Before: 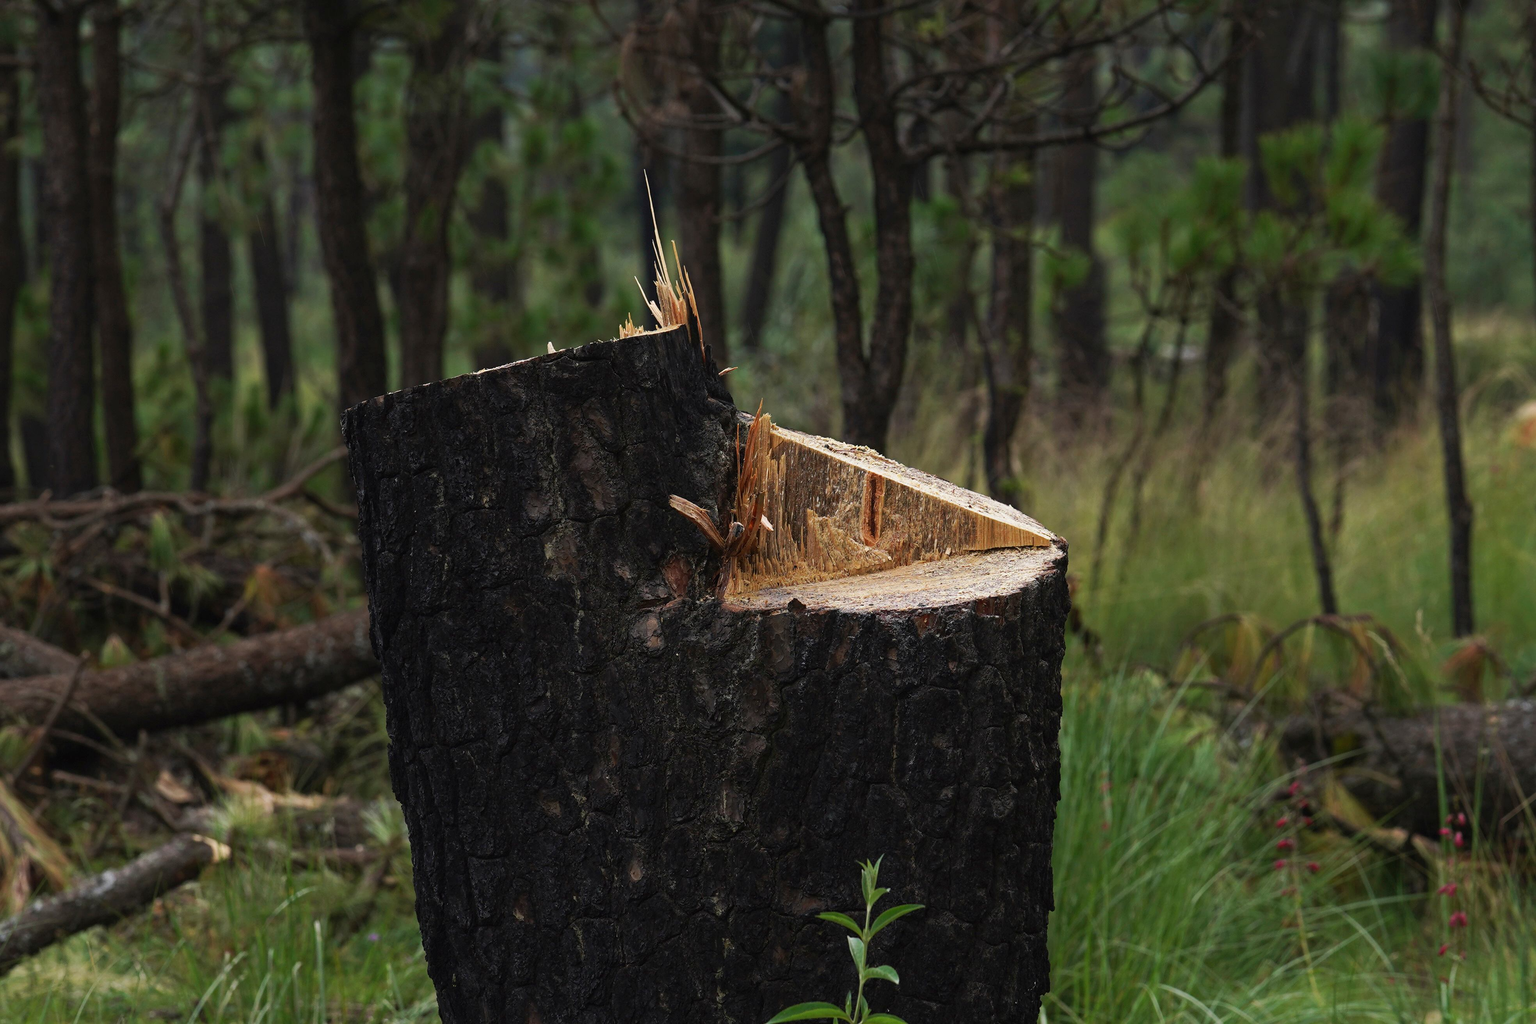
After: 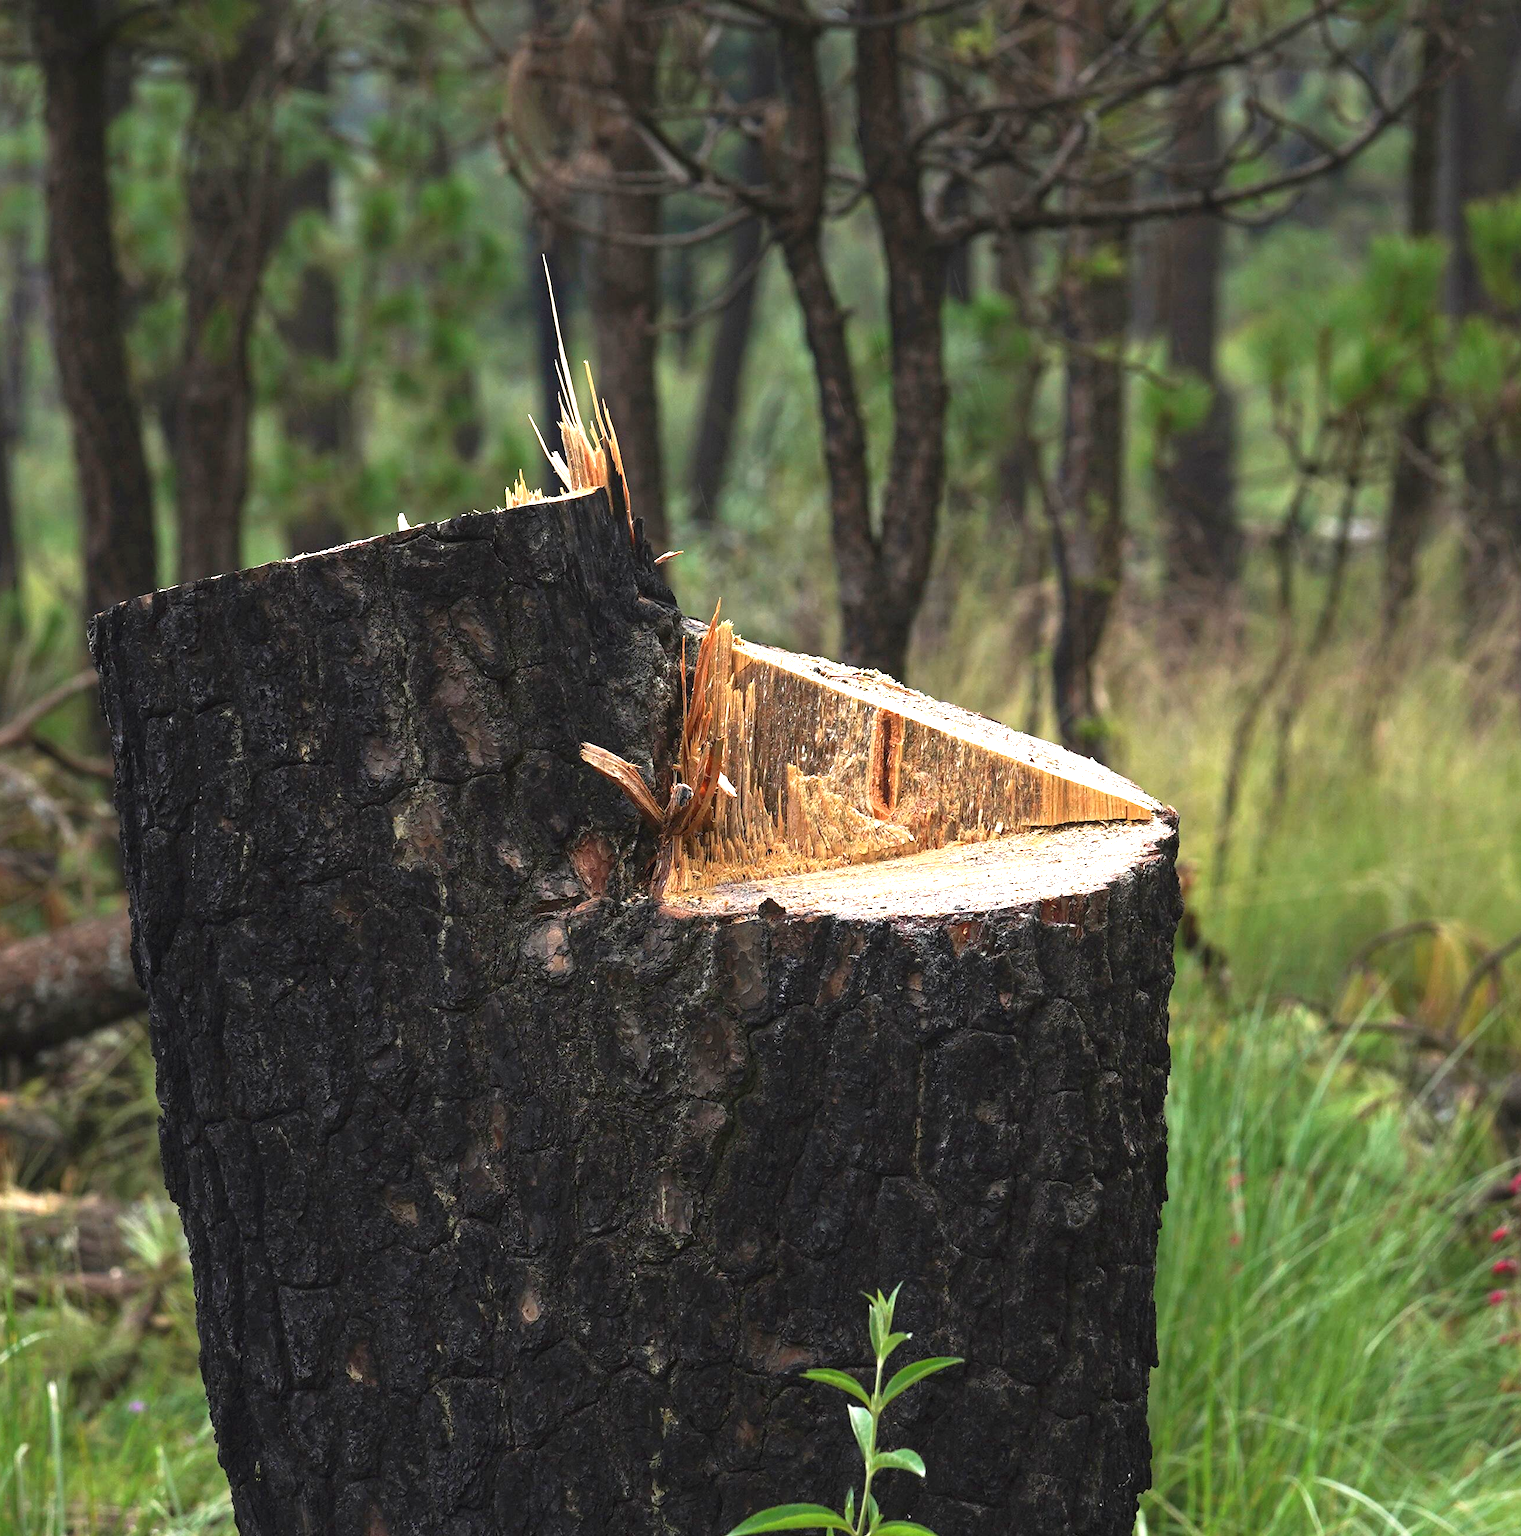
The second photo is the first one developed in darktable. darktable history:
crop and rotate: left 18.442%, right 15.508%
exposure: black level correction 0, exposure 1.379 EV, compensate exposure bias true, compensate highlight preservation false
